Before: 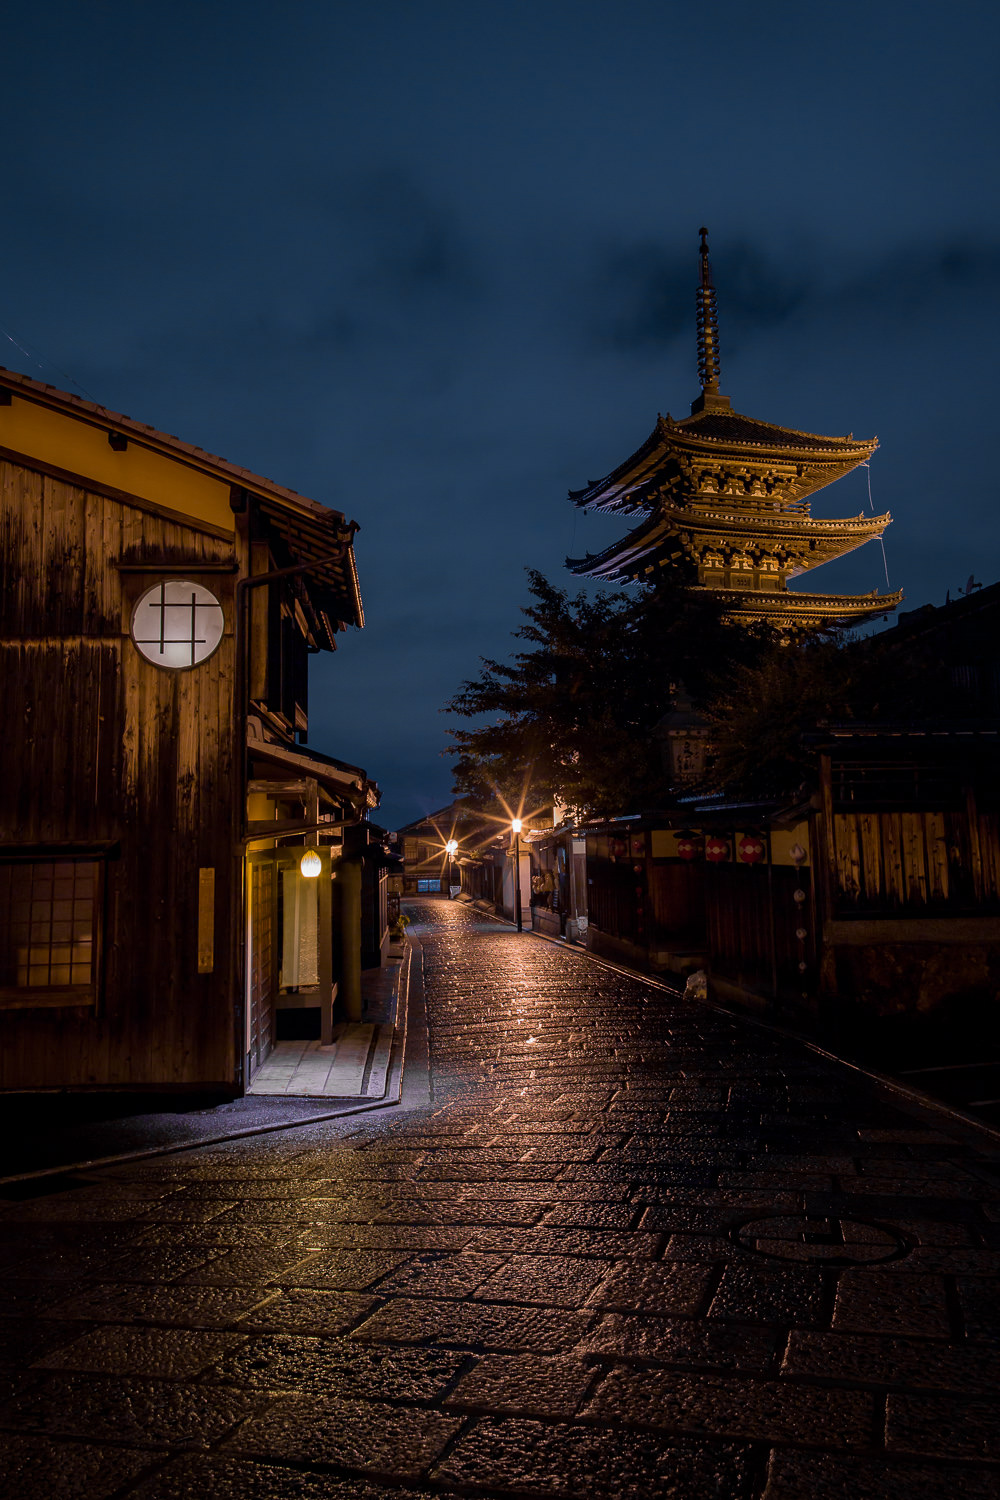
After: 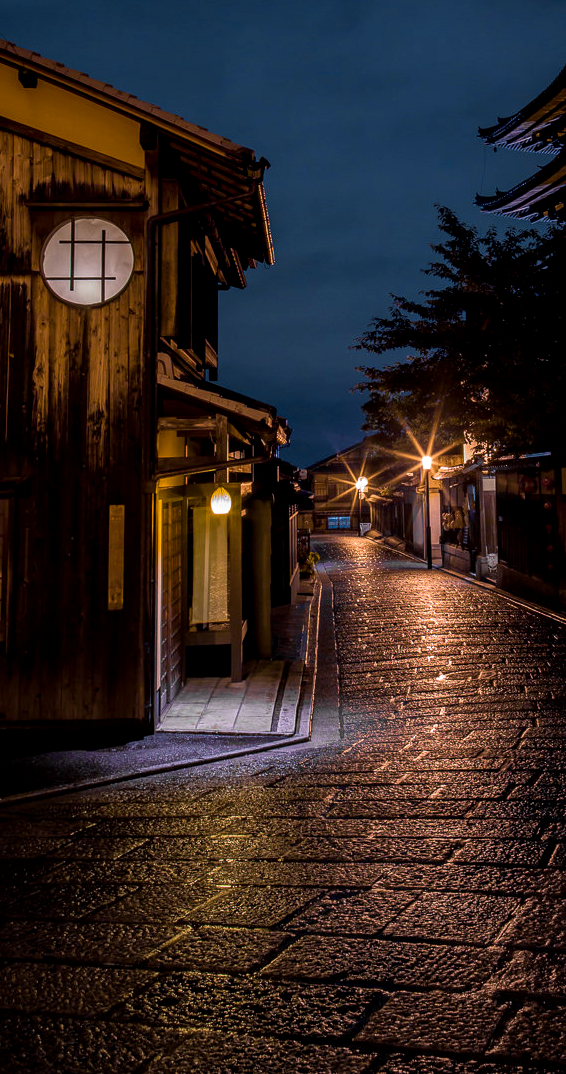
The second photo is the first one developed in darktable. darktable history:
color balance rgb: perceptual saturation grading › global saturation 0.365%, global vibrance 30.544%, contrast 10.196%
local contrast: on, module defaults
crop: left 9.029%, top 24.237%, right 34.343%, bottom 4.15%
